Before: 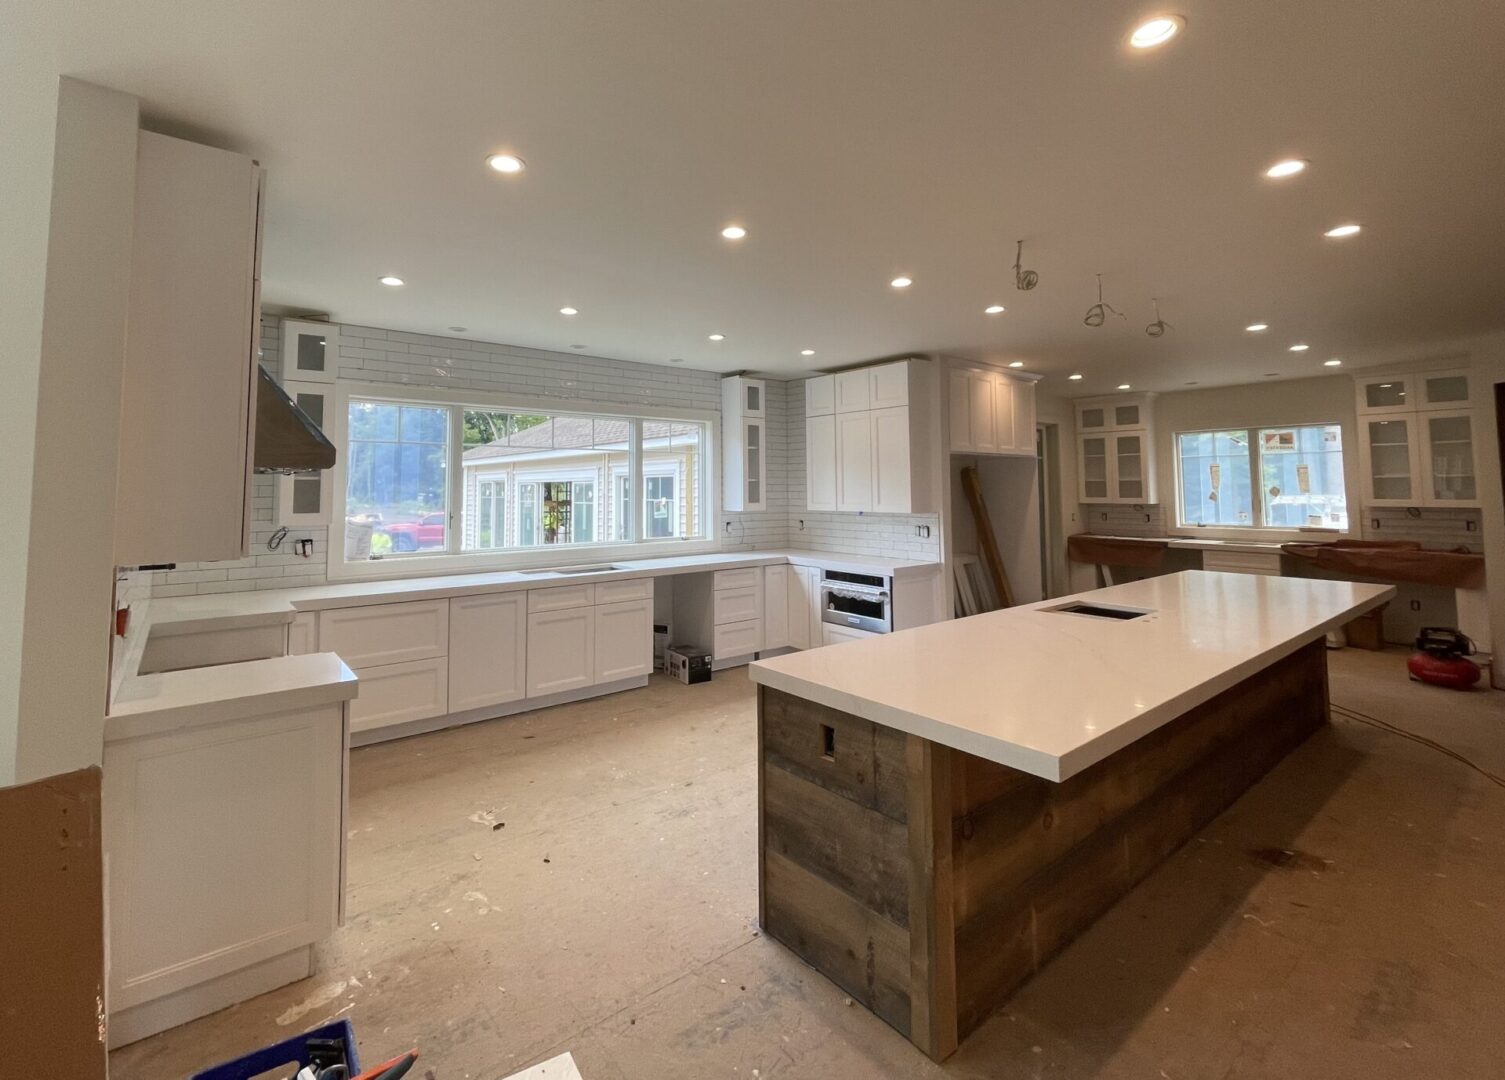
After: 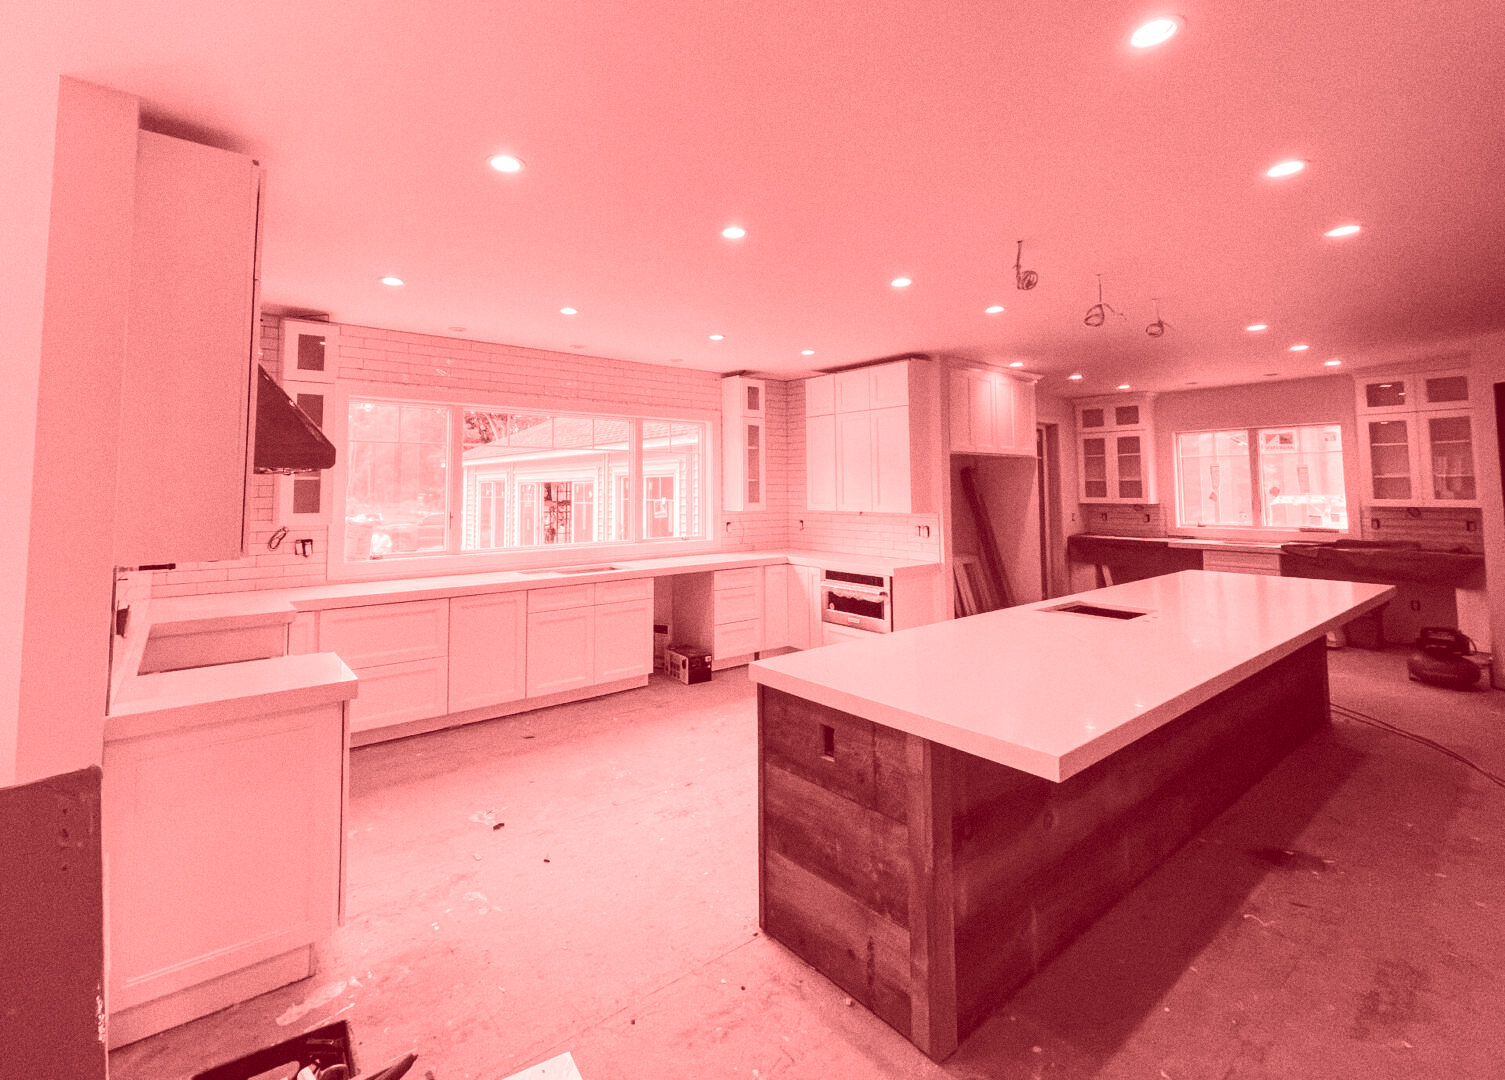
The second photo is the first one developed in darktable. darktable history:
tone curve: curves: ch0 [(0, 0.032) (0.094, 0.08) (0.265, 0.208) (0.41, 0.417) (0.485, 0.524) (0.638, 0.673) (0.845, 0.828) (0.994, 0.964)]; ch1 [(0, 0) (0.161, 0.092) (0.37, 0.302) (0.437, 0.456) (0.469, 0.482) (0.498, 0.504) (0.576, 0.583) (0.644, 0.638) (0.725, 0.765) (1, 1)]; ch2 [(0, 0) (0.352, 0.403) (0.45, 0.469) (0.502, 0.504) (0.54, 0.521) (0.589, 0.576) (1, 1)], color space Lab, independent channels, preserve colors none
local contrast: detail 117%
grain: on, module defaults
colorize: saturation 60%, source mix 100%
